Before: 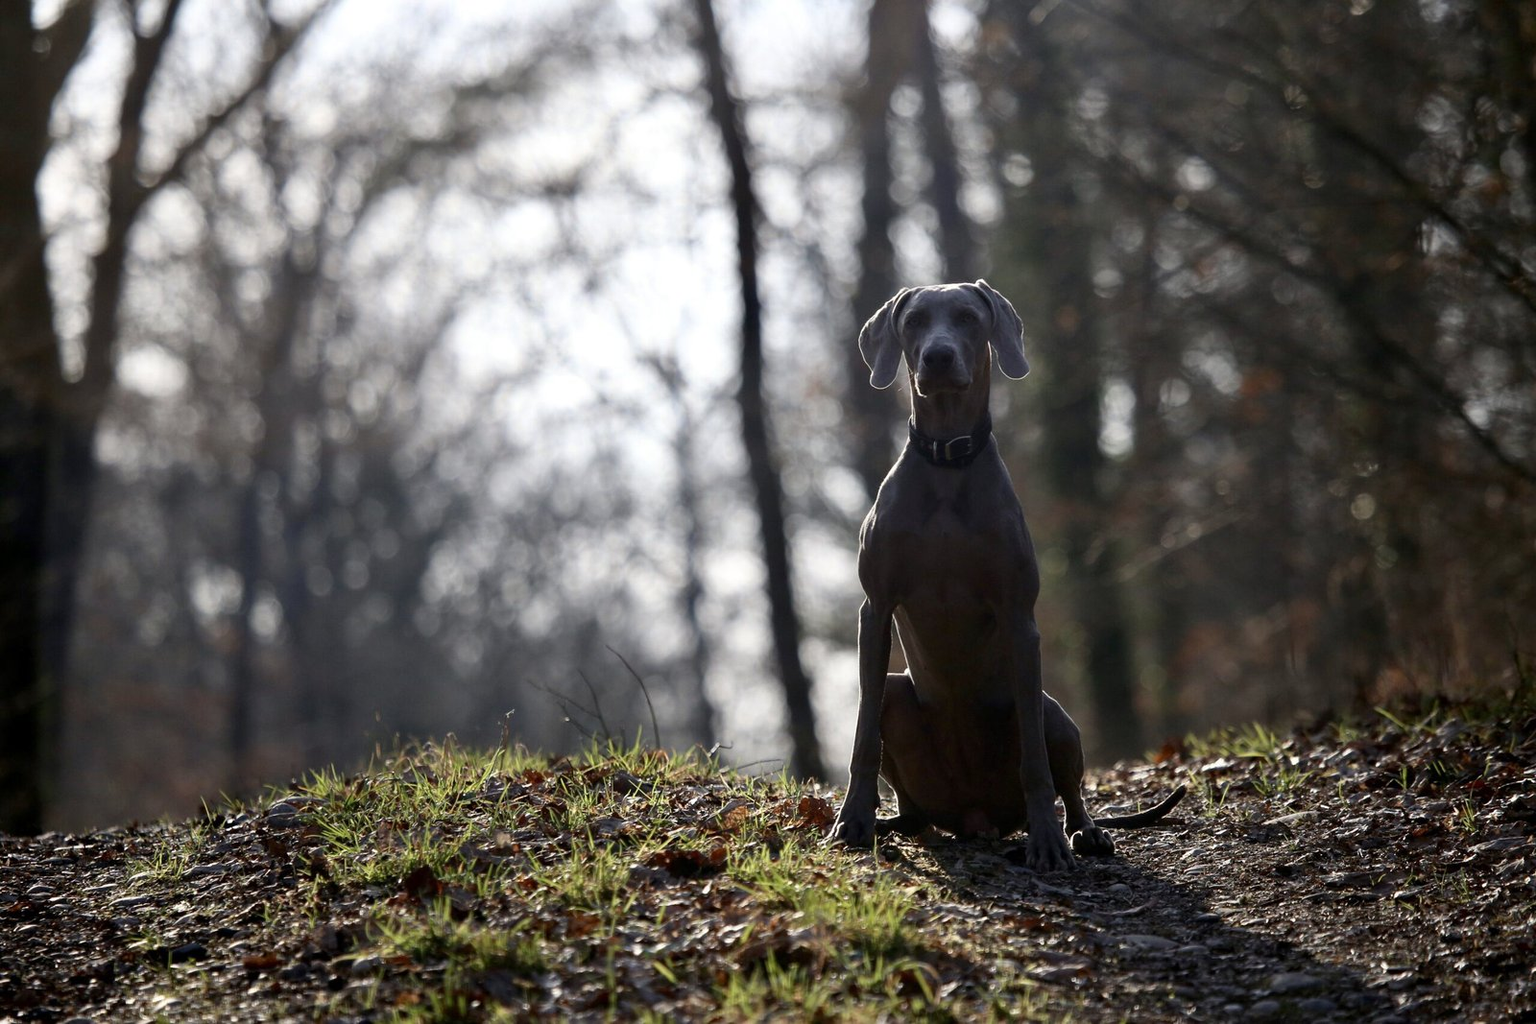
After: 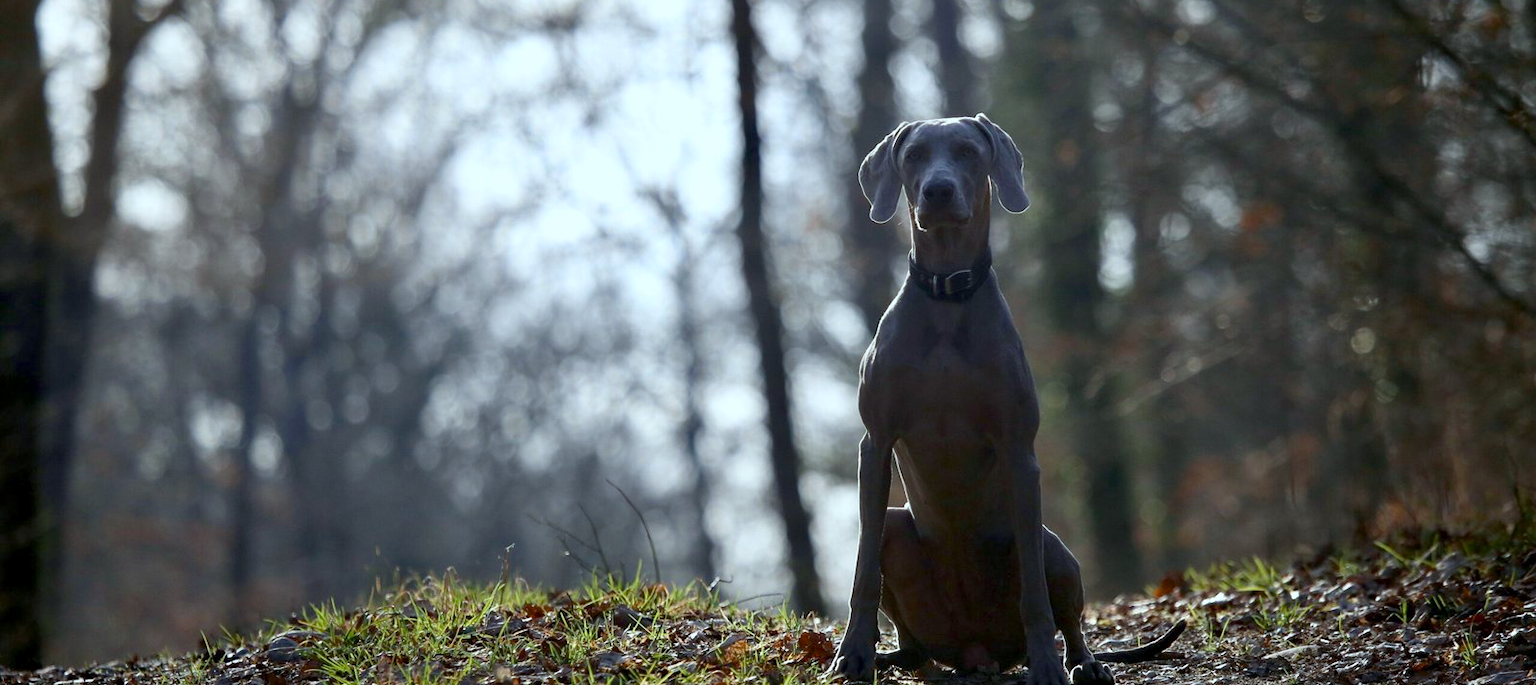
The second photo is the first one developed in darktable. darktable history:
color balance rgb: perceptual saturation grading › global saturation 19.969%, perceptual brilliance grading › global brilliance 11.706%, global vibrance -8.726%, contrast -13.063%, saturation formula JzAzBz (2021)
crop: top 16.276%, bottom 16.752%
contrast equalizer: y [[0.439, 0.44, 0.442, 0.457, 0.493, 0.498], [0.5 ×6], [0.5 ×6], [0 ×6], [0 ×6]], mix -0.193
color calibration: illuminant Planckian (black body), adaptation linear Bradford (ICC v4), x 0.364, y 0.367, temperature 4420.91 K
